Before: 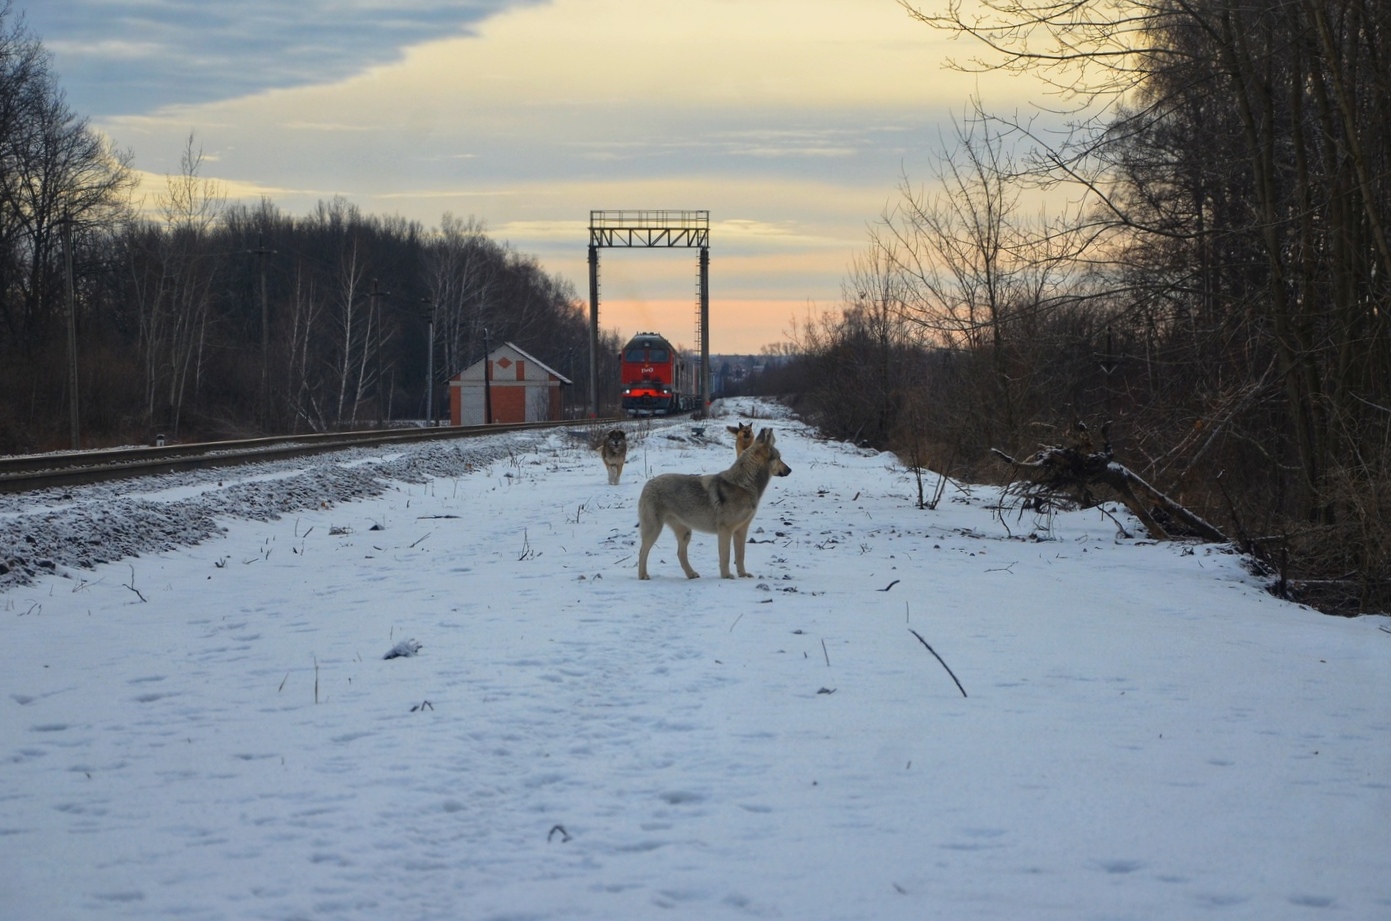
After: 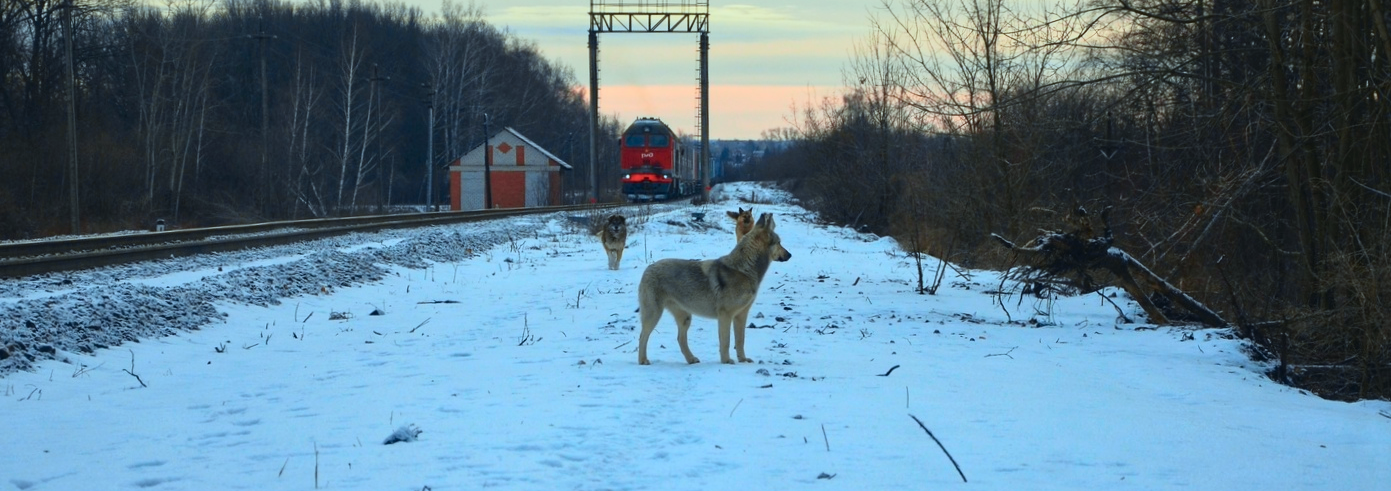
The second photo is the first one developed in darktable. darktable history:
crop and rotate: top 23.406%, bottom 23.236%
color correction: highlights a* -10.36, highlights b* -9.73
tone curve: curves: ch0 [(0, 0.013) (0.104, 0.103) (0.258, 0.267) (0.448, 0.487) (0.709, 0.794) (0.886, 0.922) (0.994, 0.971)]; ch1 [(0, 0) (0.335, 0.298) (0.446, 0.413) (0.488, 0.484) (0.515, 0.508) (0.566, 0.593) (0.635, 0.661) (1, 1)]; ch2 [(0, 0) (0.314, 0.301) (0.437, 0.403) (0.502, 0.494) (0.528, 0.54) (0.557, 0.559) (0.612, 0.62) (0.715, 0.691) (1, 1)], color space Lab, independent channels, preserve colors none
